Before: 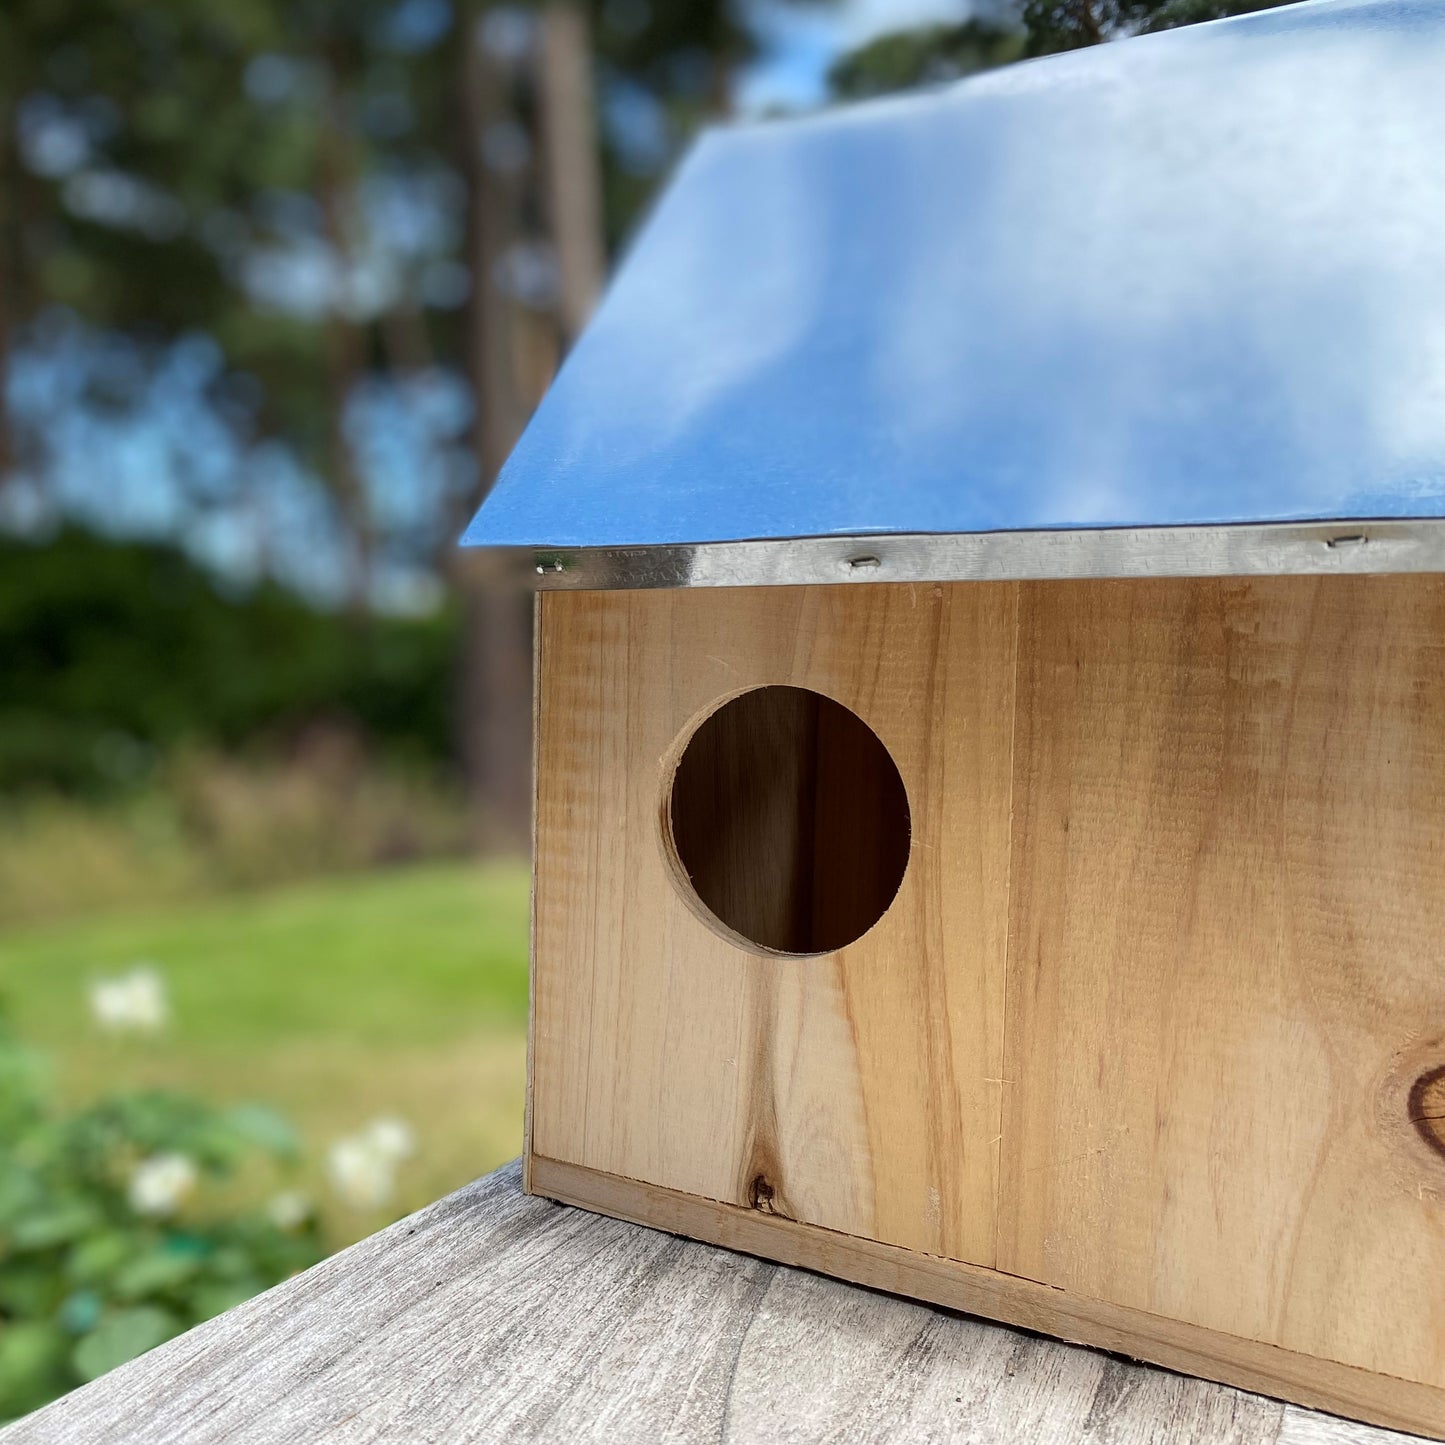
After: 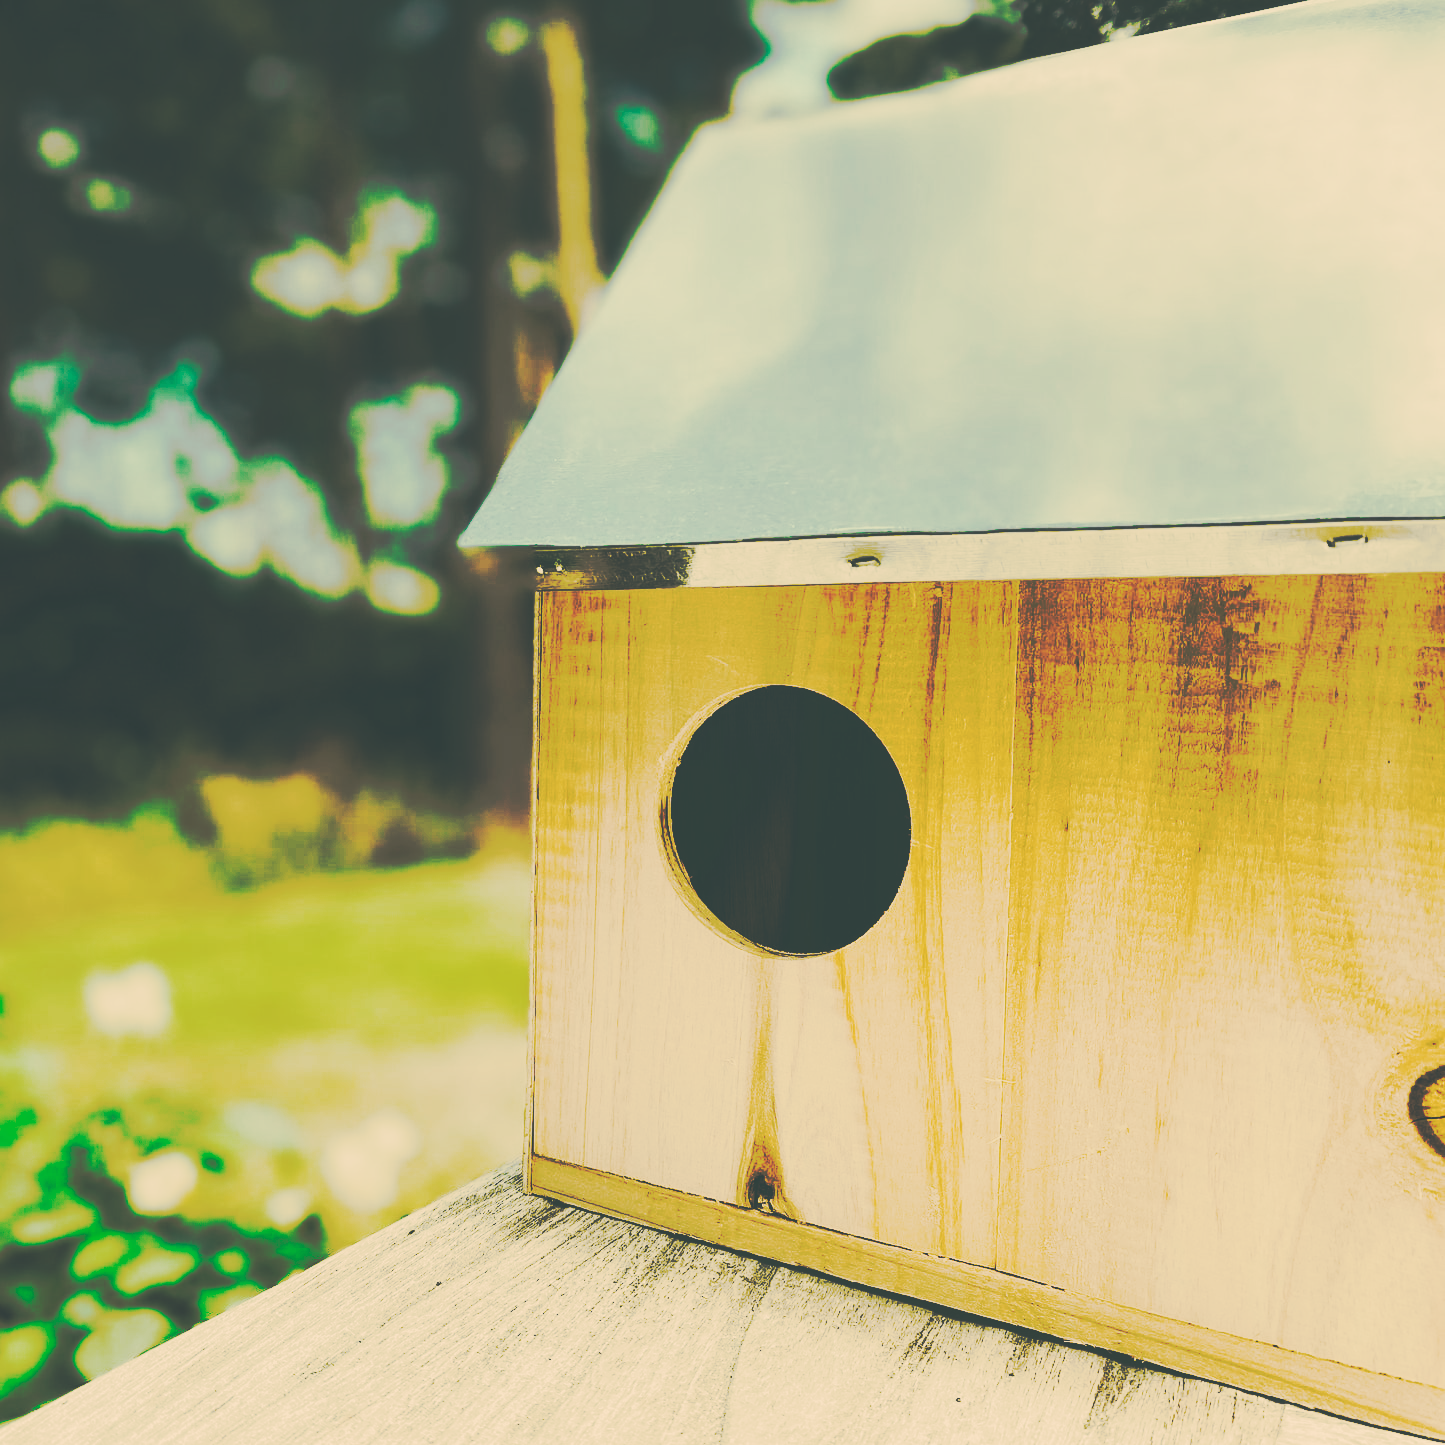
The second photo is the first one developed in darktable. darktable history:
tone curve: curves: ch0 [(0, 0) (0.003, 0.002) (0.011, 0.01) (0.025, 0.022) (0.044, 0.039) (0.069, 0.06) (0.1, 0.087) (0.136, 0.118) (0.177, 0.154) (0.224, 0.195) (0.277, 0.241) (0.335, 0.292) (0.399, 0.347) (0.468, 0.408) (0.543, 0.68) (0.623, 0.737) (0.709, 0.797) (0.801, 0.861) (0.898, 0.928) (1, 1)], preserve colors none
color look up table: target L [85.63, 85.12, 83.13, 81.5, 75.81, 70.56, 63.93, 51.4, 44.04, 35.92, 32.33, 31.07, 200, 81.52, 81.5, 75.95, 68.77, 73.59, 62.99, 61.44, 60.26, 59.66, 49.07, 36.05, 31.93, 30.54, 85.45, 85.22, 80.31, 80.23, 78.3, 73.53, 80.73, 74.28, 75.45, 75.04, 57.52, 46.74, 38.74, 37.39, 42.17, 33.12, 29.99, 81.47, 81.9, 70.21, 58.55, 42.86, 30.86], target a [4.651, 2.211, -5.47, -7.875, -9.397, -21.24, -57.4, -36.24, -9.021, -12.1, -13.41, -6.202, 0, 6.485, 8.336, 18.72, 5.231, 27.95, 31.35, 16.14, 50.06, 43.43, 36.62, -0.789, 1.848, -4.471, 7.063, 7.646, 12.61, 6.282, 1.401, -0.695, 11.53, 10.65, 2.082, 10.96, 18.11, 5.754, 31.31, -3.739, 17.61, 2.632, -4.958, -14.89, -4.017, -26.79, -15.81, -20.96, -7.254], target b [27.5, 31.9, 35.57, 30.72, 34.85, 26.36, 44.91, 27.68, 21.75, 5.615, 4.137, 2.484, 0, 40.99, 31.82, 57.72, 52.99, 40.25, 45.37, 32.61, 24.19, 43.58, 24.15, 4.839, 3.945, 1.095, 25.77, 24.95, 27.19, 26.86, 19.75, 26.85, 23.5, 23.48, 12.97, 19.18, 16.11, -10.79, 7.29, -3.848, -23.09, -11.46, -0.373, 23.69, 25.67, 14.46, 0.075, -1.541, 1.501], num patches 49
